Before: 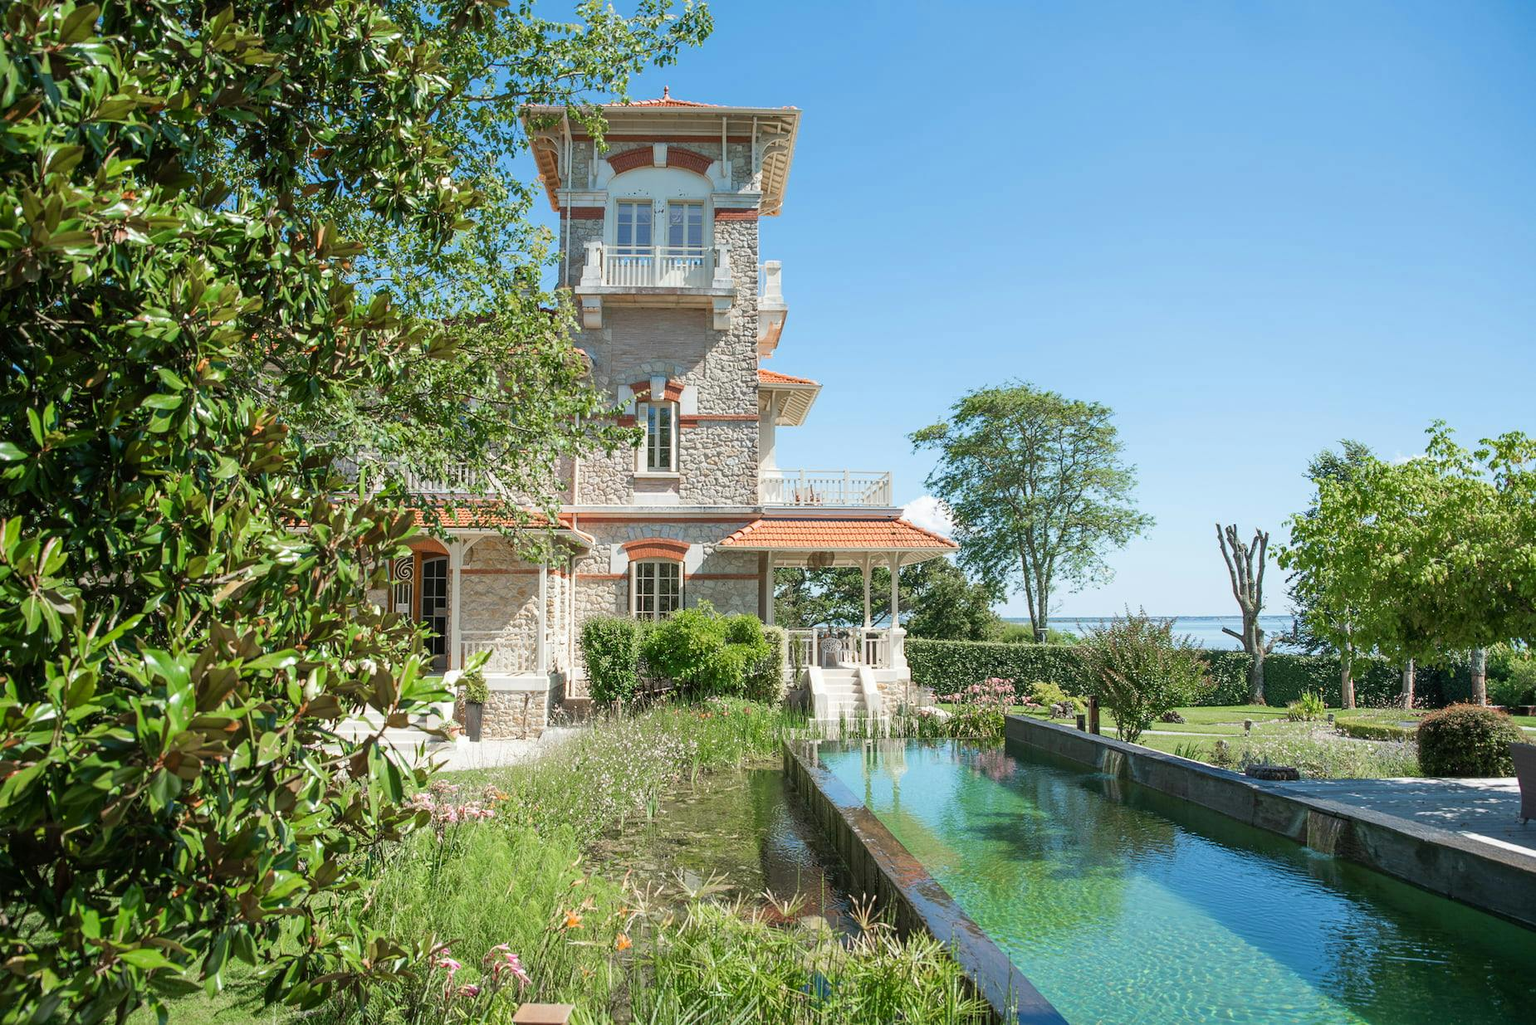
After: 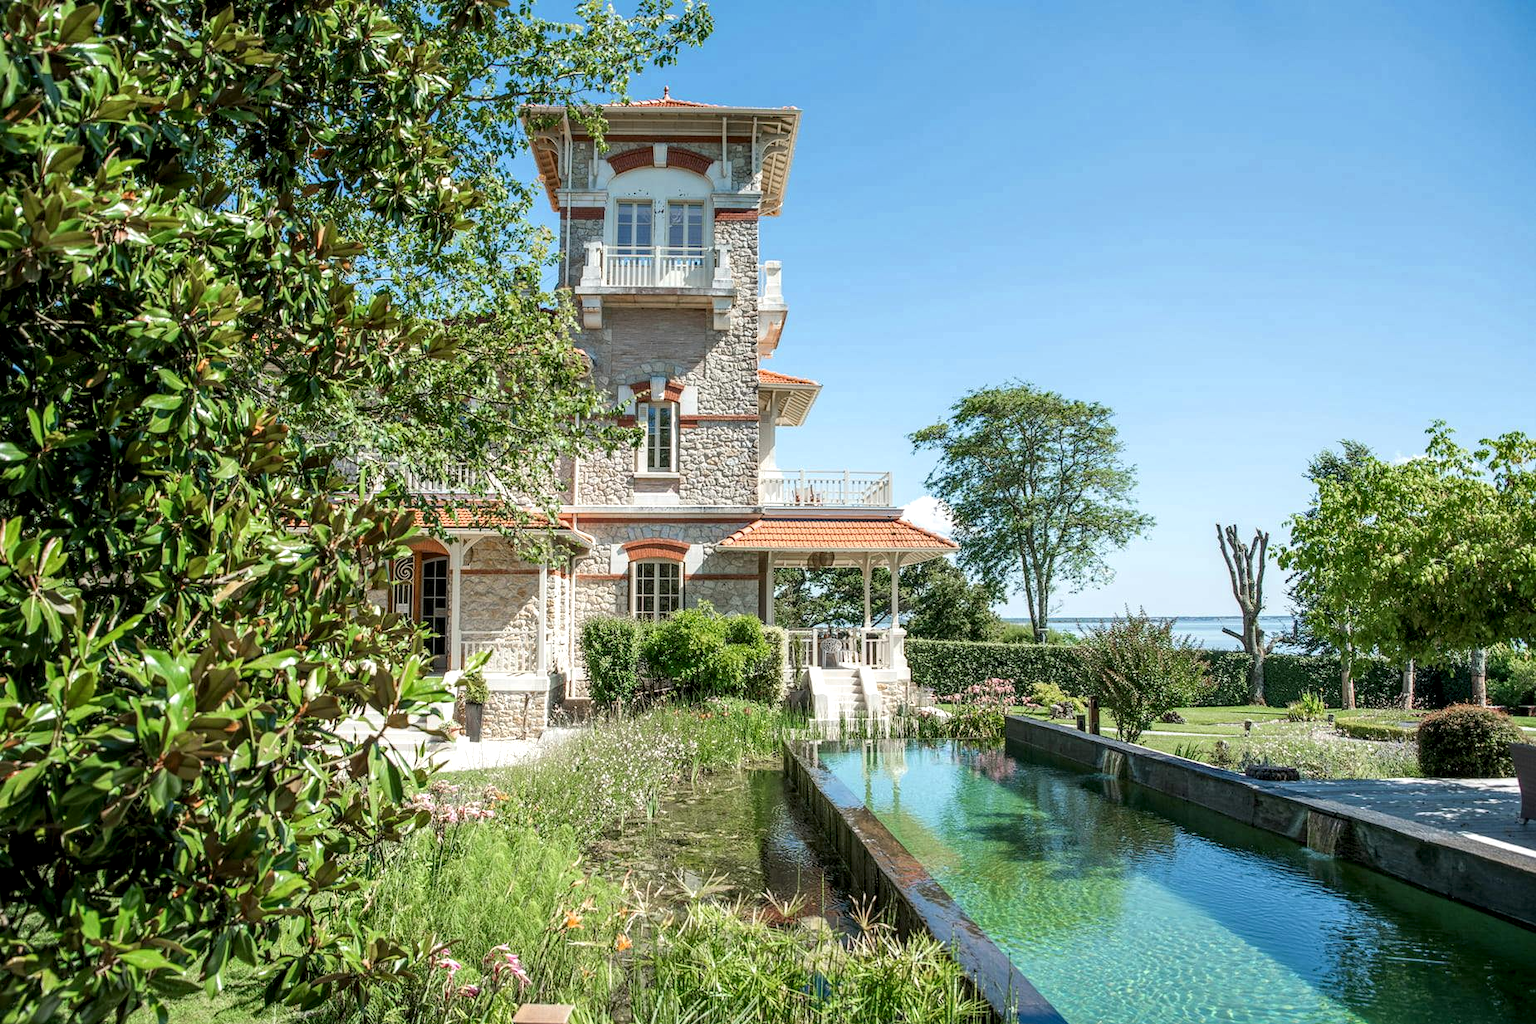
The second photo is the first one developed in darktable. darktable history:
crop: bottom 0.052%
local contrast: highlights 59%, detail 146%
